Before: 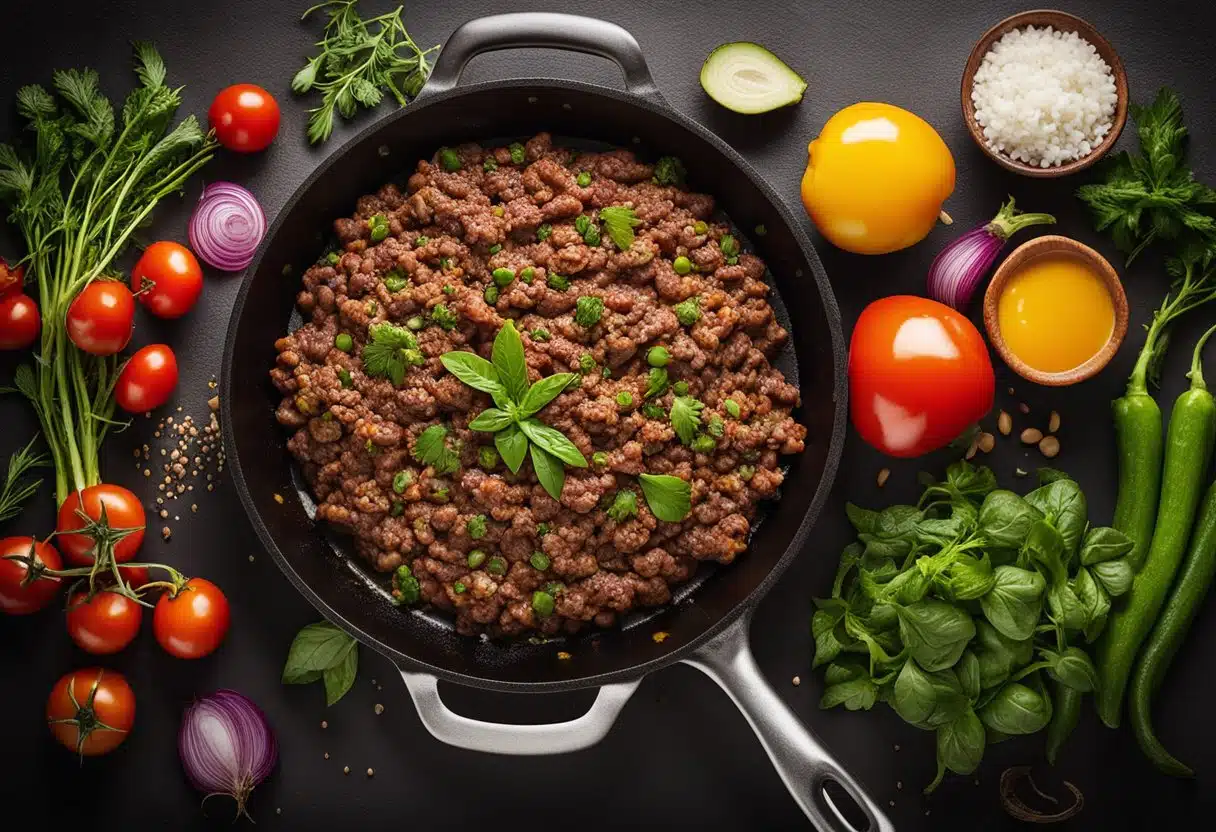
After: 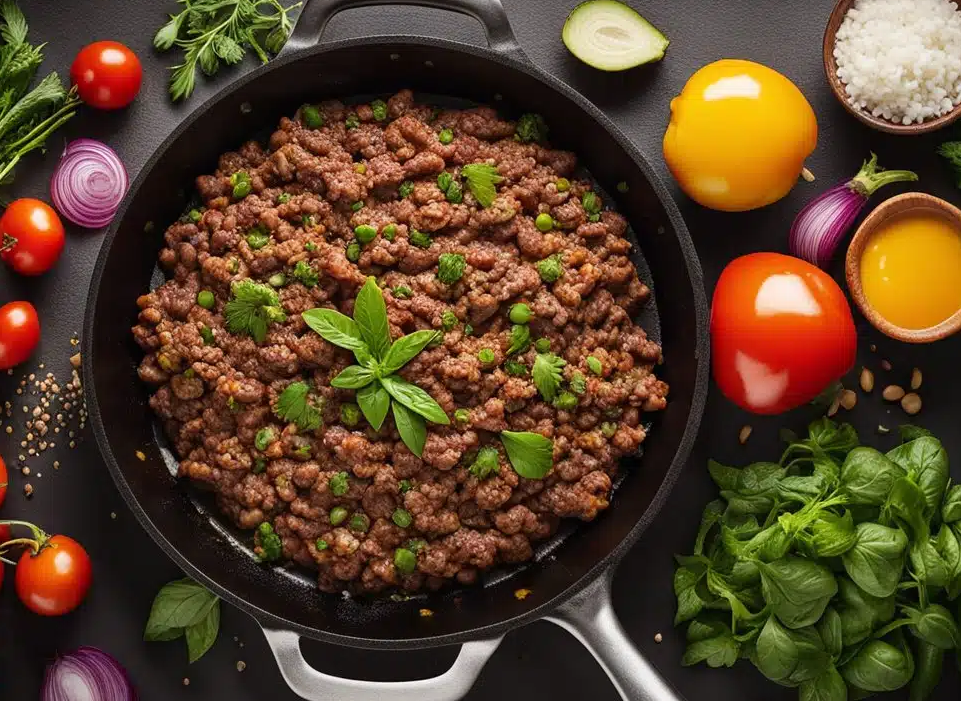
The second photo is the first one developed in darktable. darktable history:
crop: left 11.375%, top 5.192%, right 9.593%, bottom 10.524%
